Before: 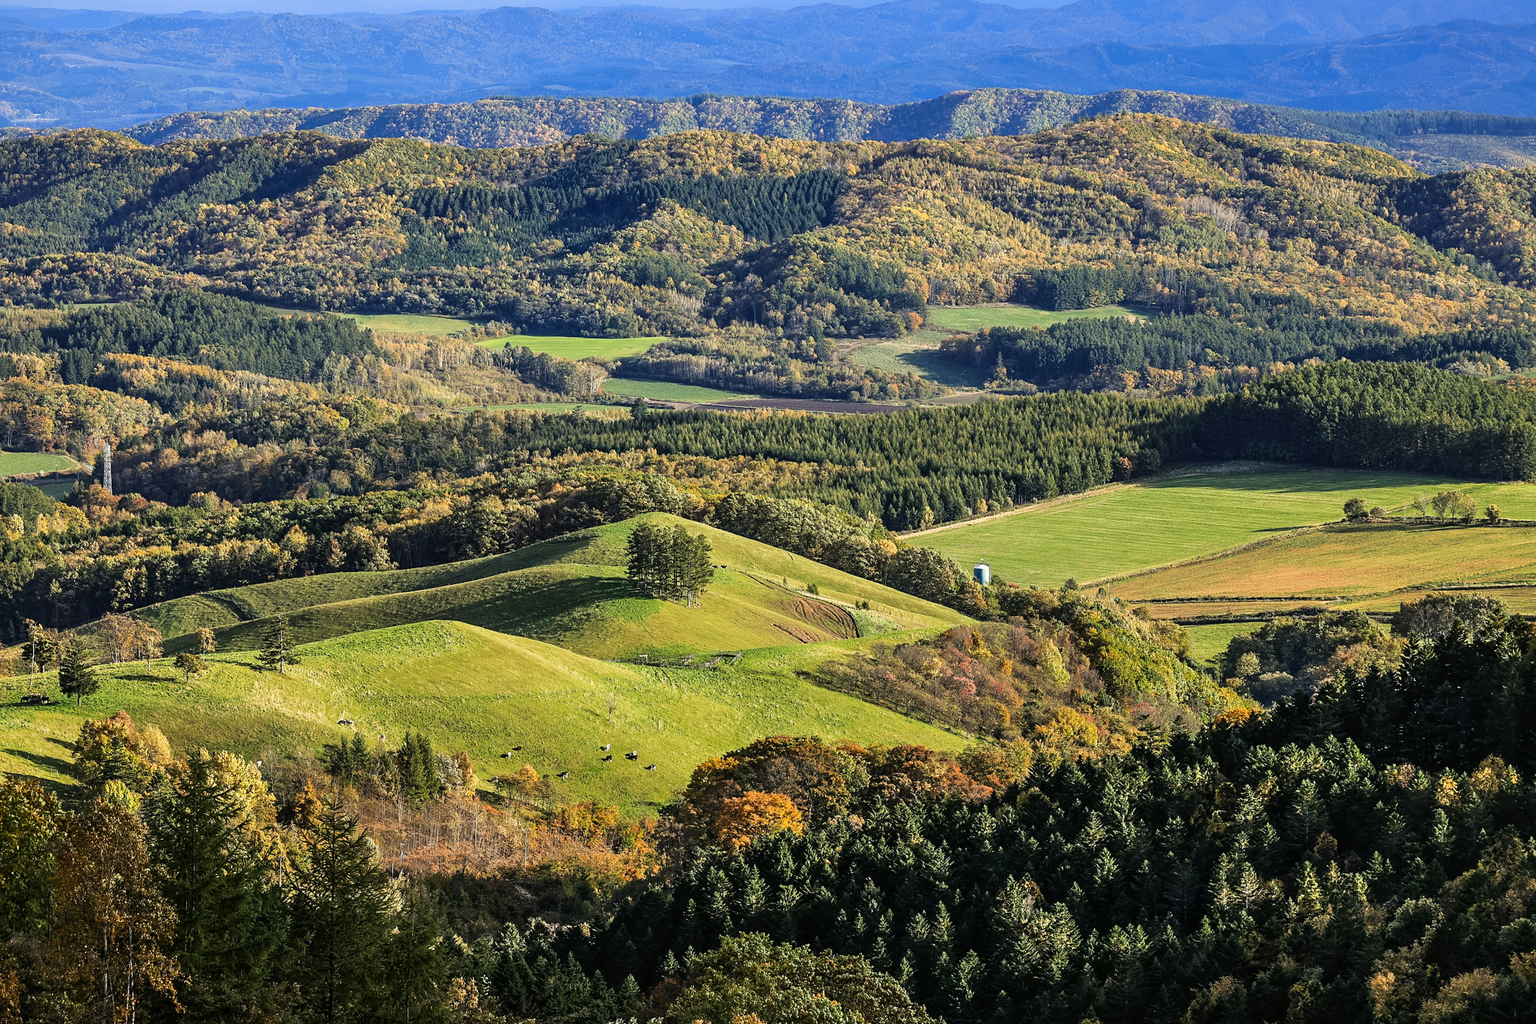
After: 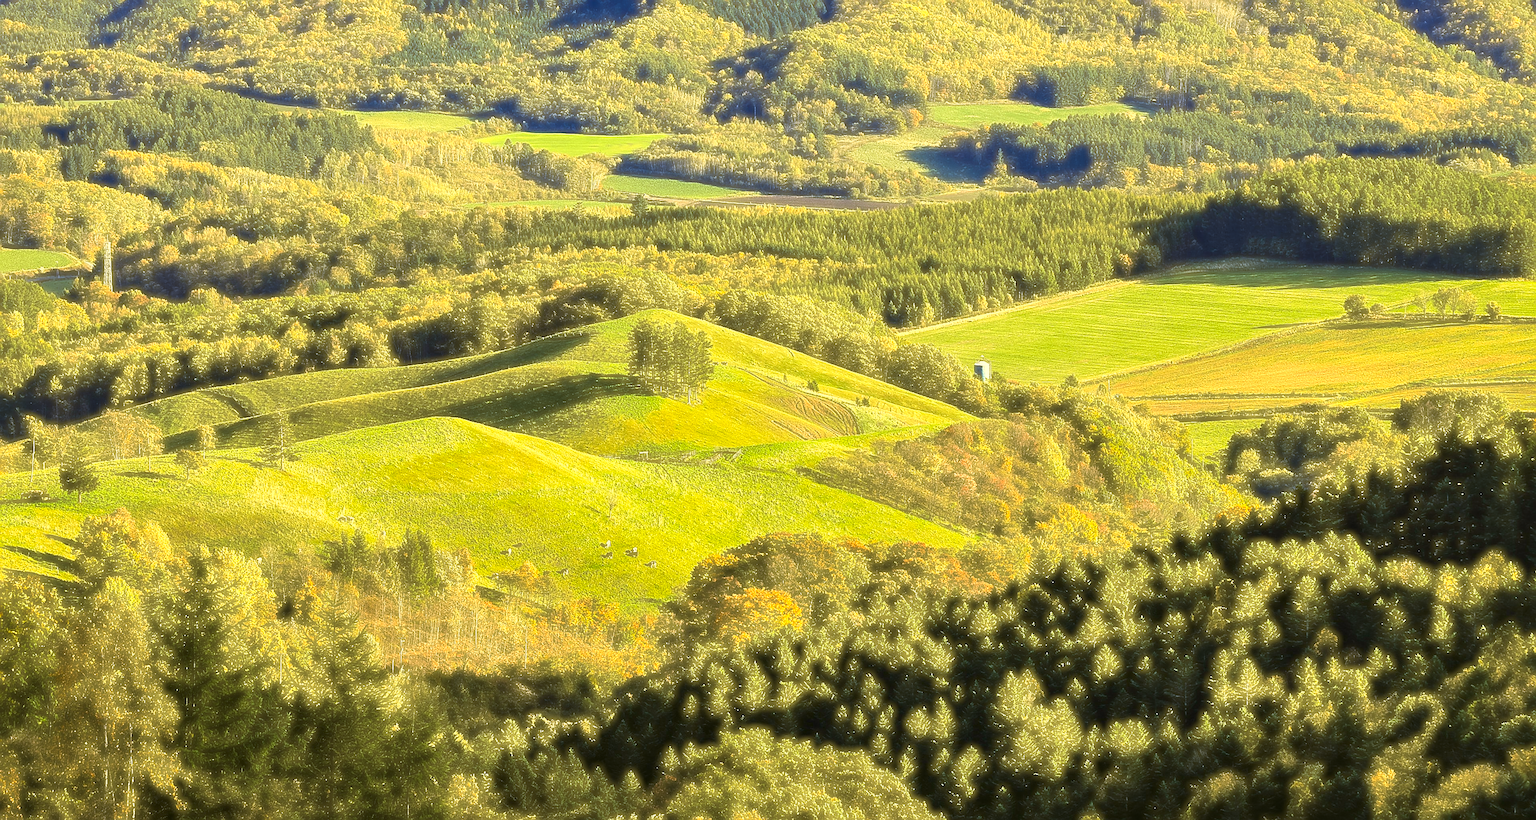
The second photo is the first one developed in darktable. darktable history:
crop and rotate: top 19.912%
sharpen: amount 0.886
tone equalizer: -8 EV 0.081 EV, mask exposure compensation -0.489 EV
exposure: black level correction 0, exposure 0.691 EV, compensate exposure bias true, compensate highlight preservation false
velvia: strength 15.08%
haze removal: strength -0.89, distance 0.23, compatibility mode true, adaptive false
shadows and highlights: shadows 24.77, white point adjustment -3.11, highlights -30.06
contrast brightness saturation: saturation 0.496
